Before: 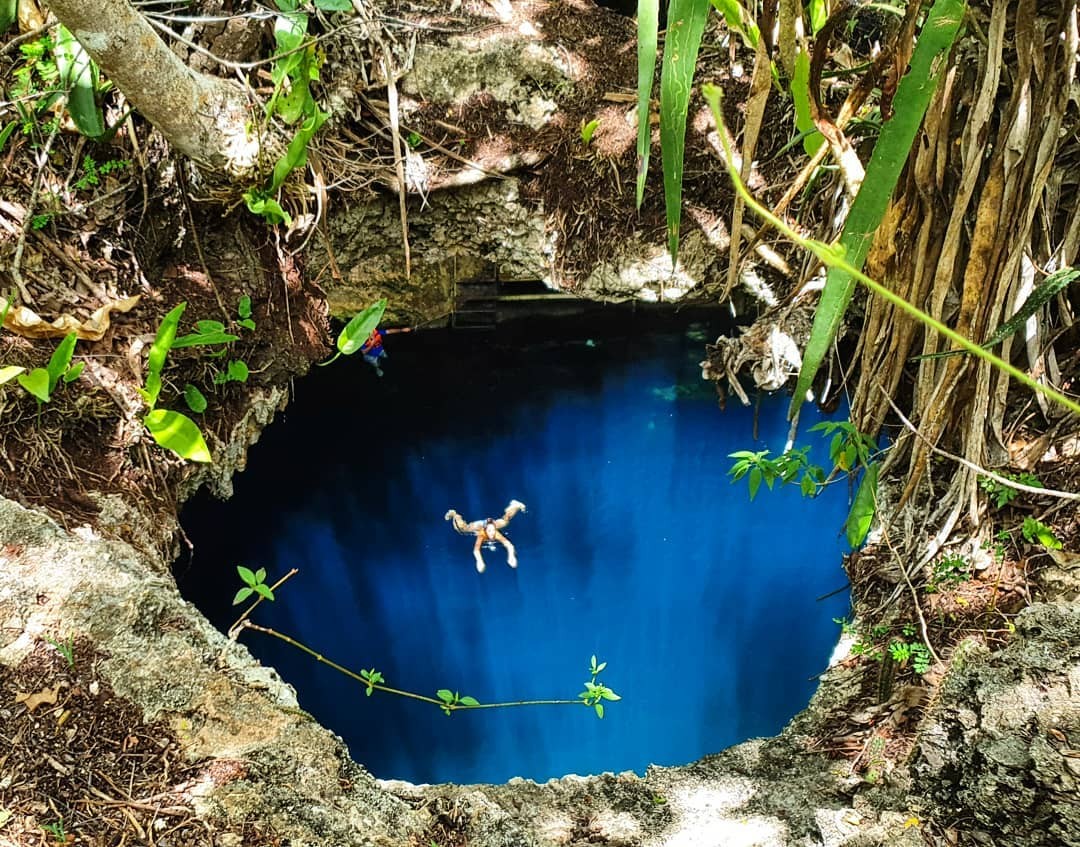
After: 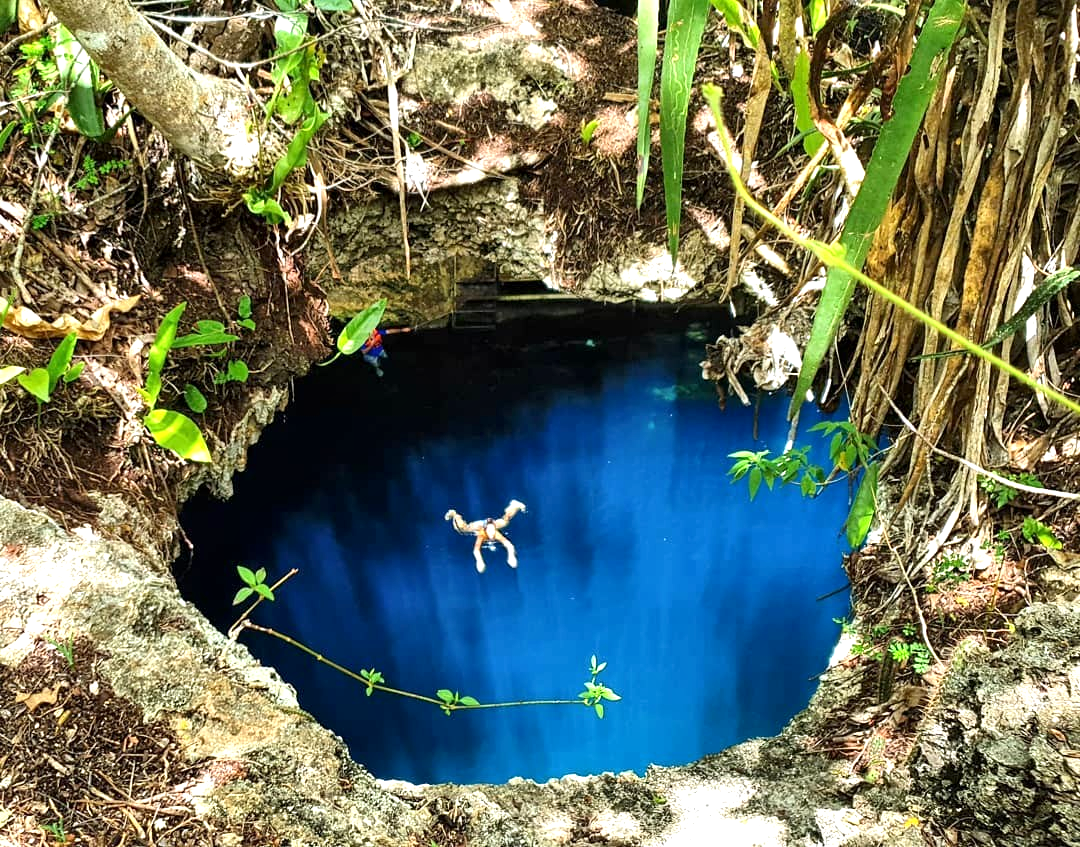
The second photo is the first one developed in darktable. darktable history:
local contrast: mode bilateral grid, contrast 20, coarseness 50, detail 120%, midtone range 0.2
exposure: black level correction 0.001, exposure 0.5 EV, compensate exposure bias true, compensate highlight preservation false
tone equalizer: on, module defaults
